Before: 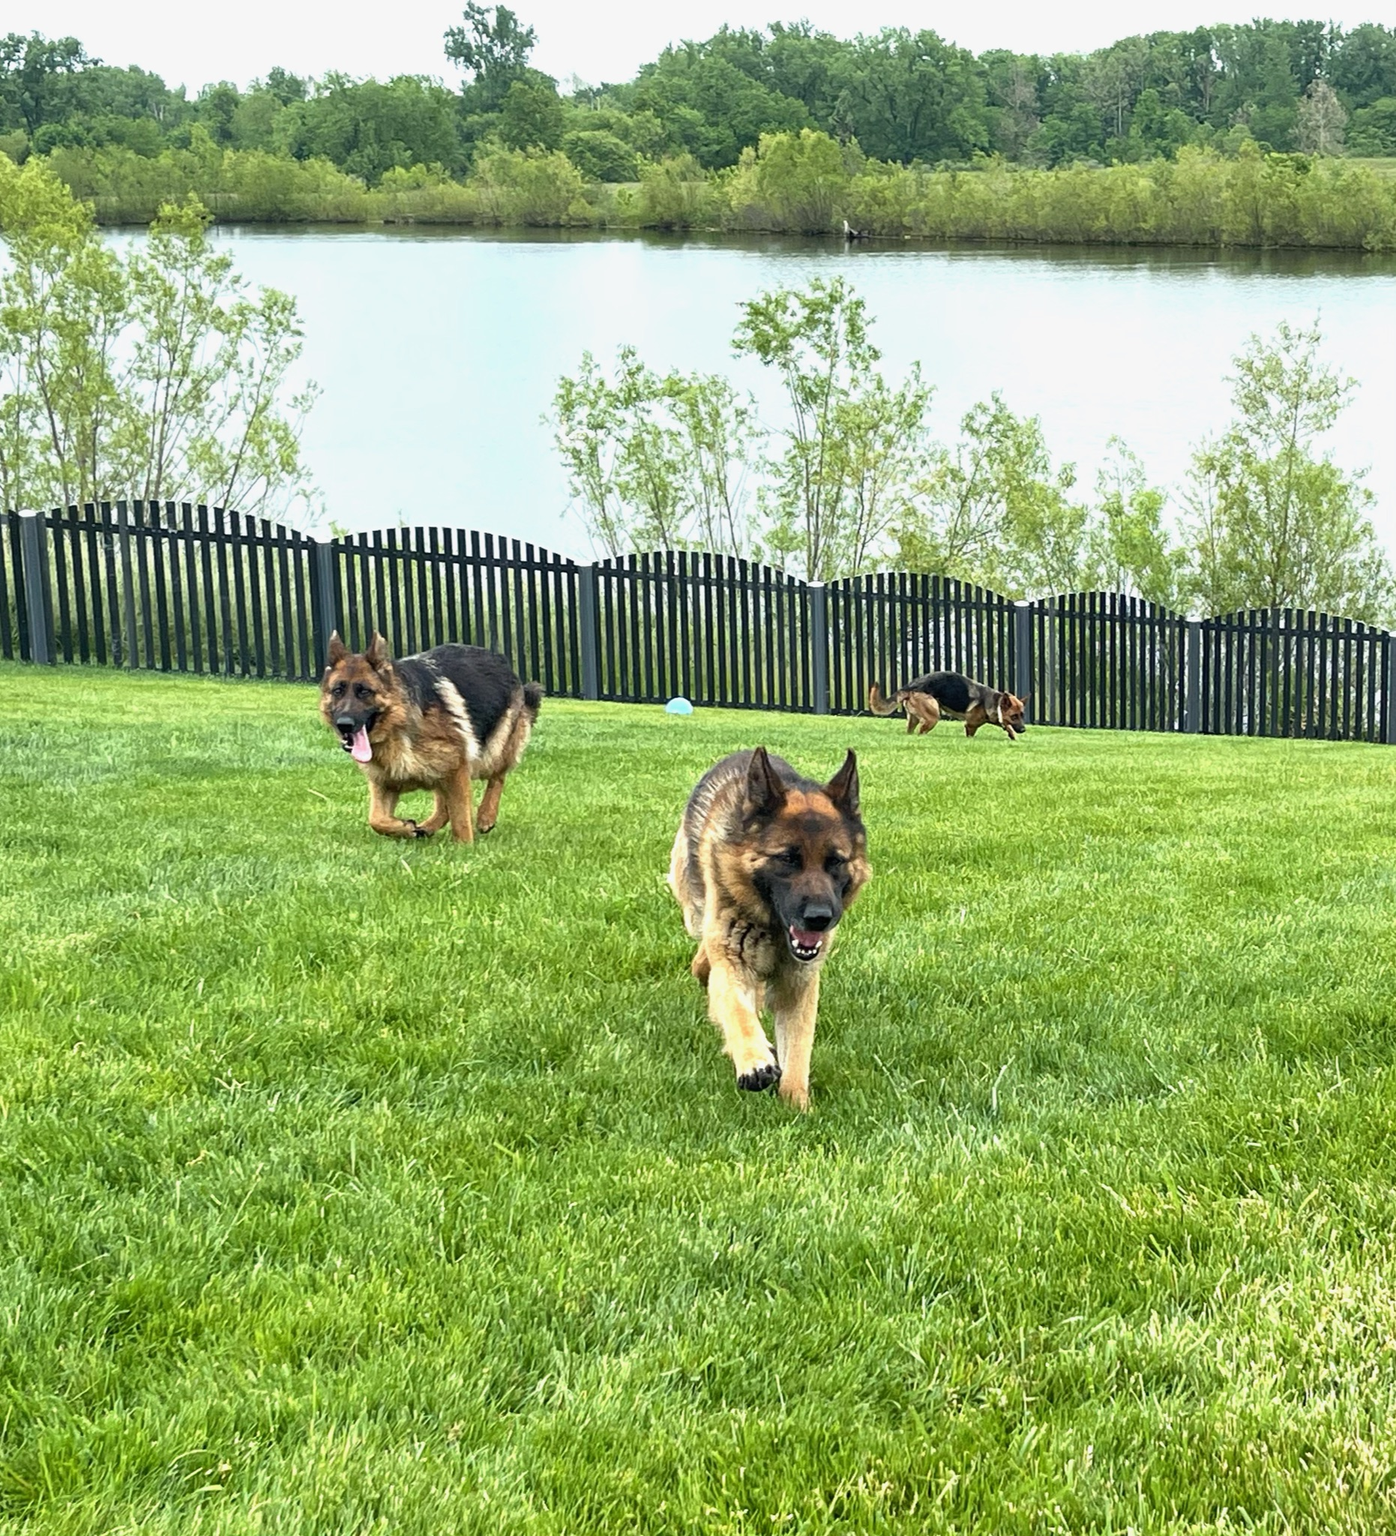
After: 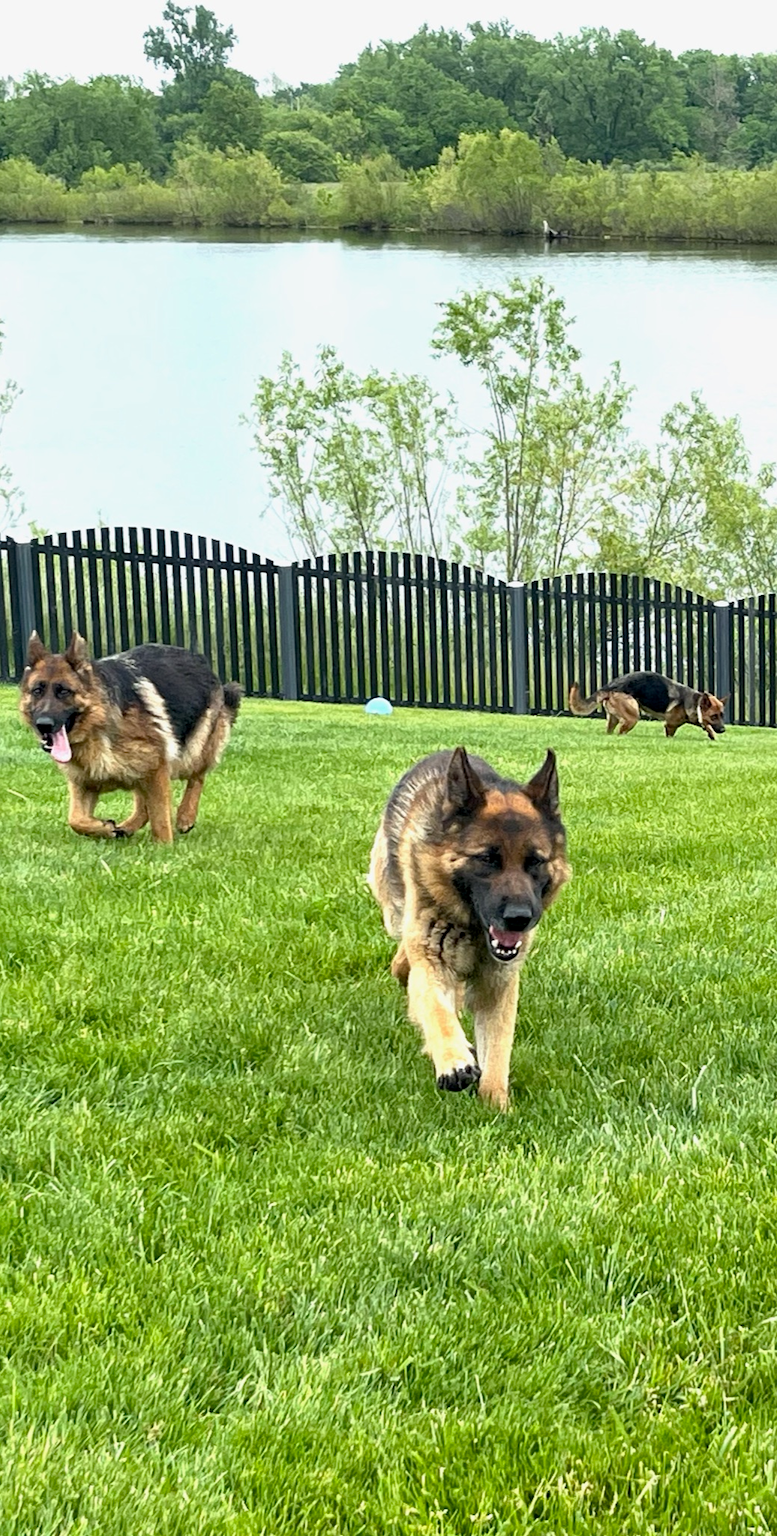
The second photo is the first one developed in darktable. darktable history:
crop: left 21.577%, right 22.687%
